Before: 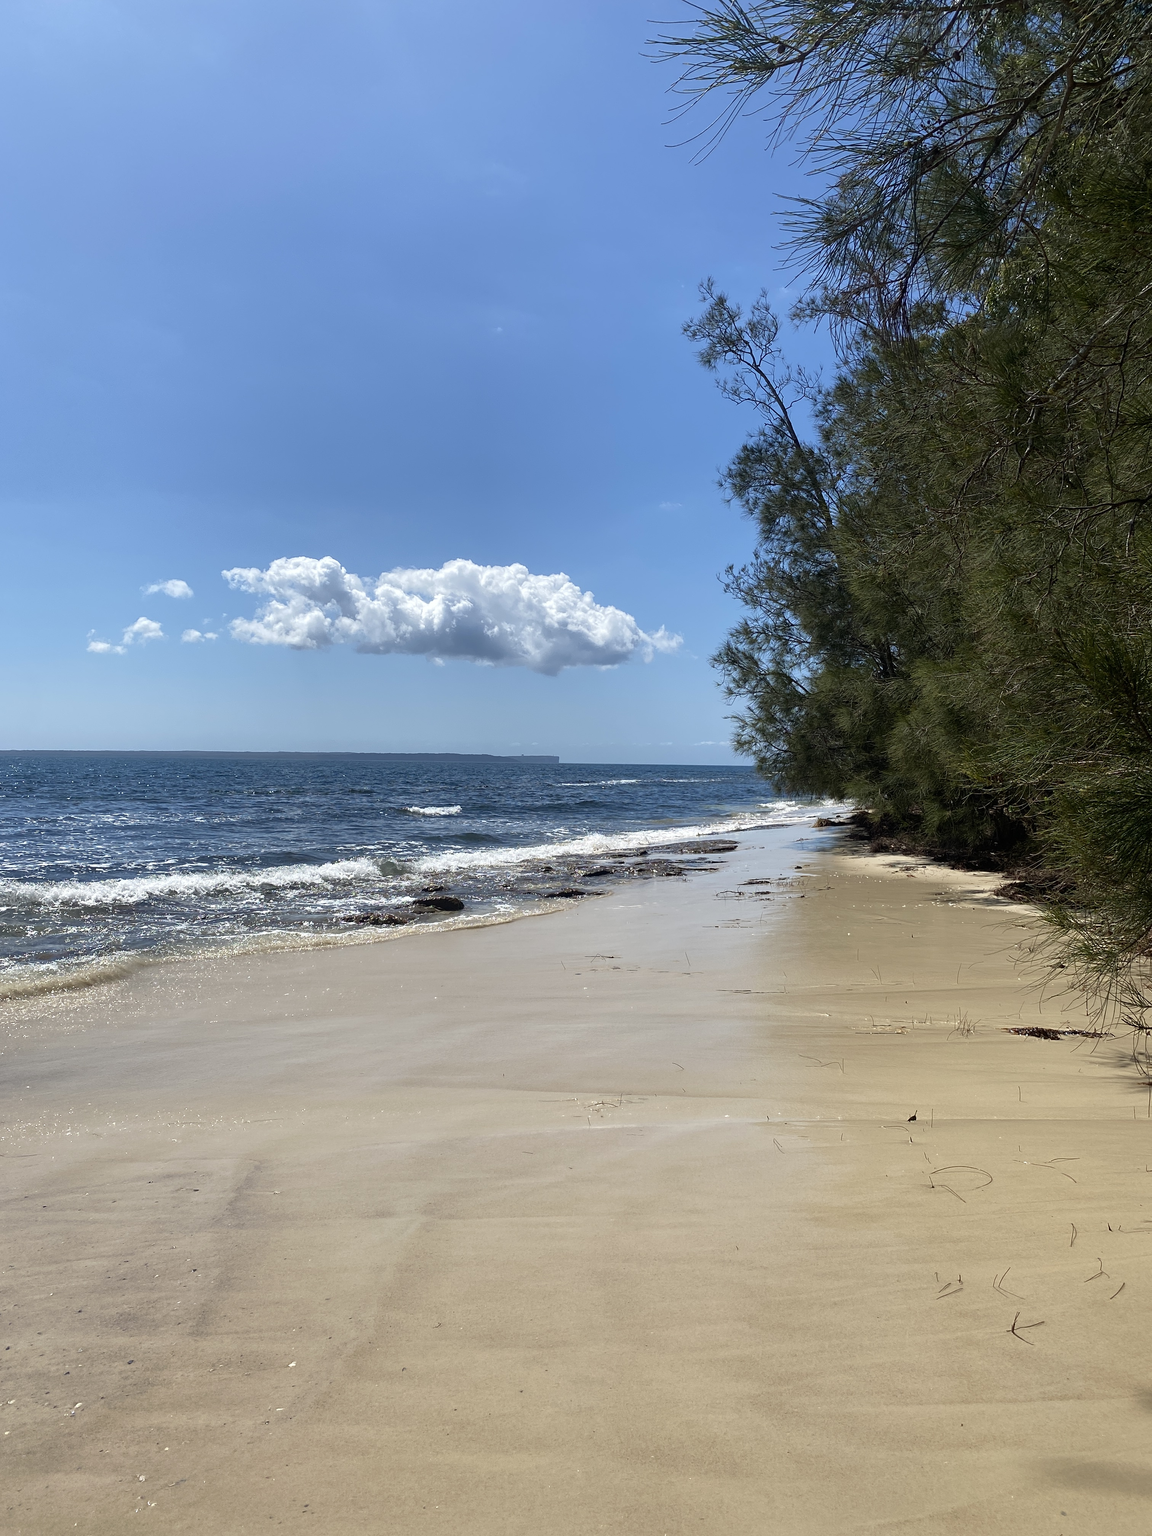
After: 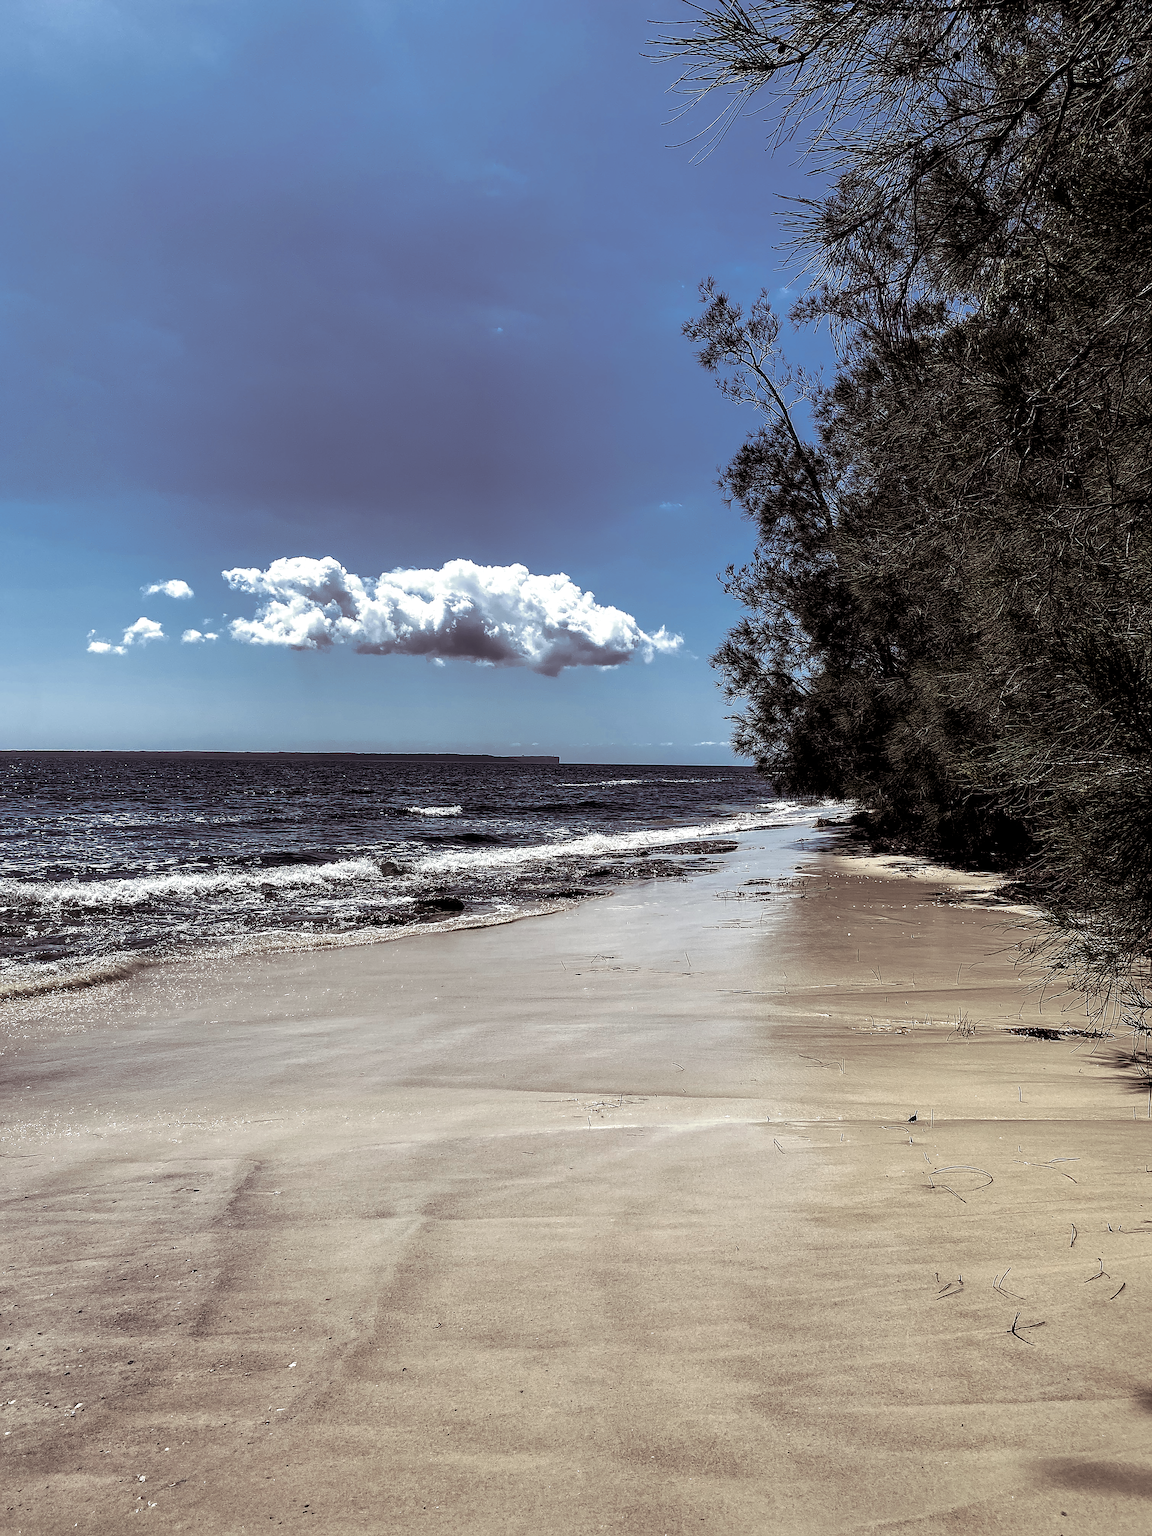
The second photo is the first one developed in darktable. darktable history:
exposure: exposure -0.01 EV, compensate highlight preservation false
split-toning: shadows › saturation 0.2
local contrast: shadows 185%, detail 225%
color zones: curves: ch0 [(0, 0.5) (0.125, 0.4) (0.25, 0.5) (0.375, 0.4) (0.5, 0.4) (0.625, 0.35) (0.75, 0.35) (0.875, 0.5)]; ch1 [(0, 0.35) (0.125, 0.45) (0.25, 0.35) (0.375, 0.35) (0.5, 0.35) (0.625, 0.35) (0.75, 0.45) (0.875, 0.35)]; ch2 [(0, 0.6) (0.125, 0.5) (0.25, 0.5) (0.375, 0.6) (0.5, 0.6) (0.625, 0.5) (0.75, 0.5) (0.875, 0.5)]
sharpen: radius 1.4, amount 1.25, threshold 0.7
